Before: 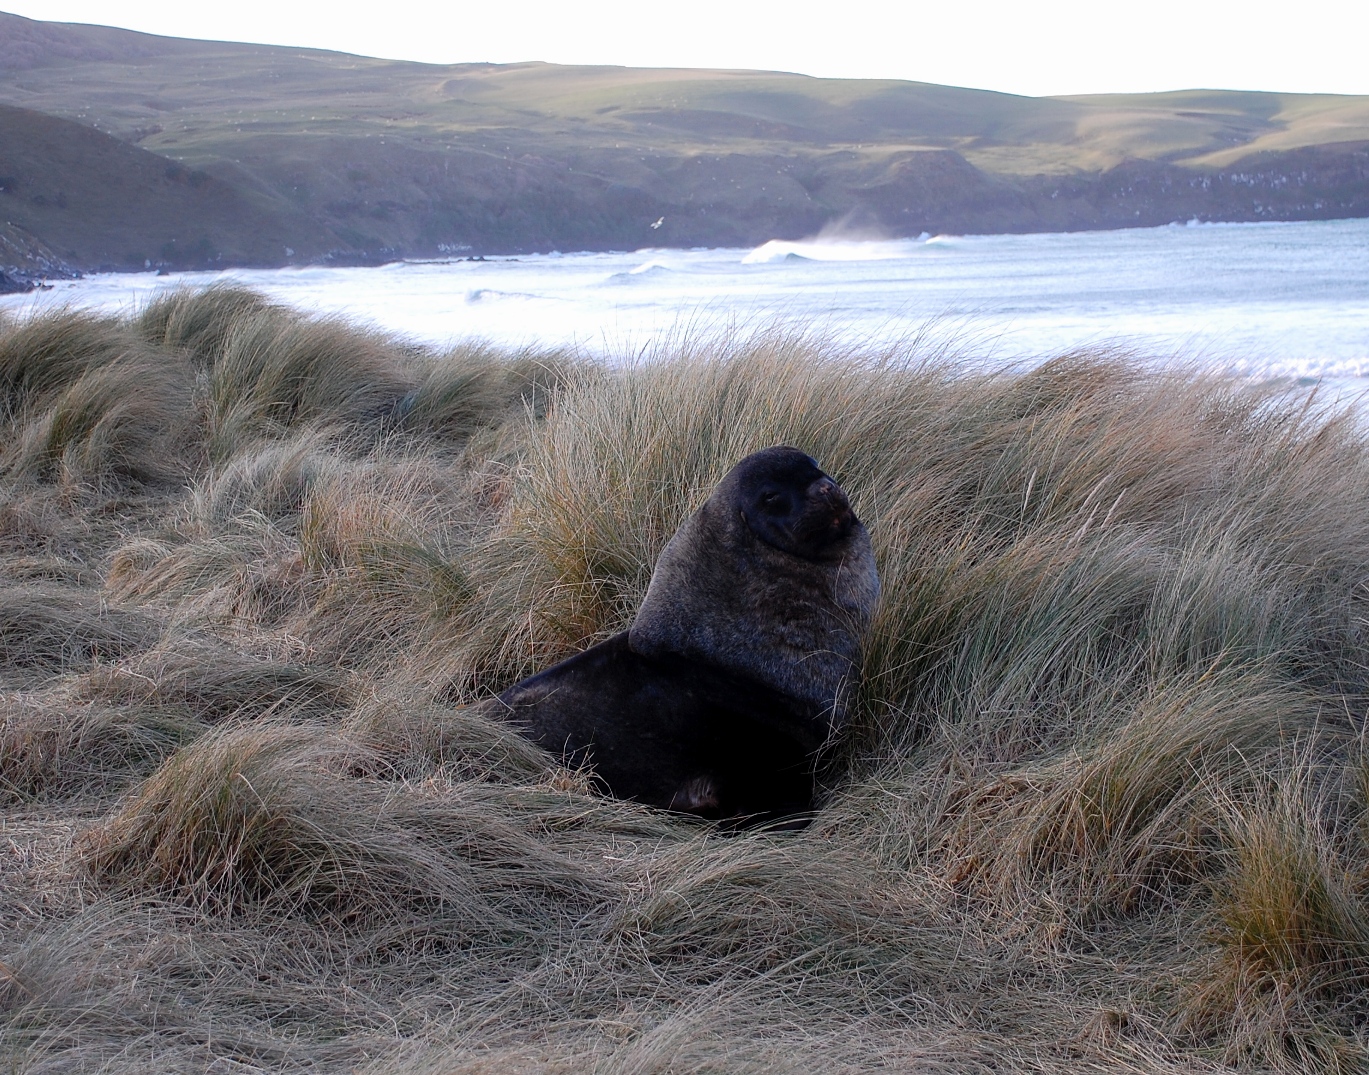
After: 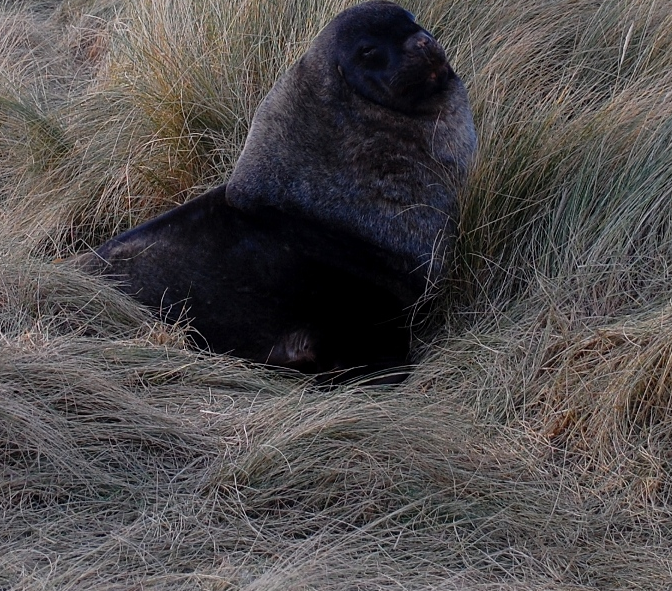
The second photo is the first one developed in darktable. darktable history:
crop: left 29.491%, top 41.515%, right 20.996%, bottom 3.499%
